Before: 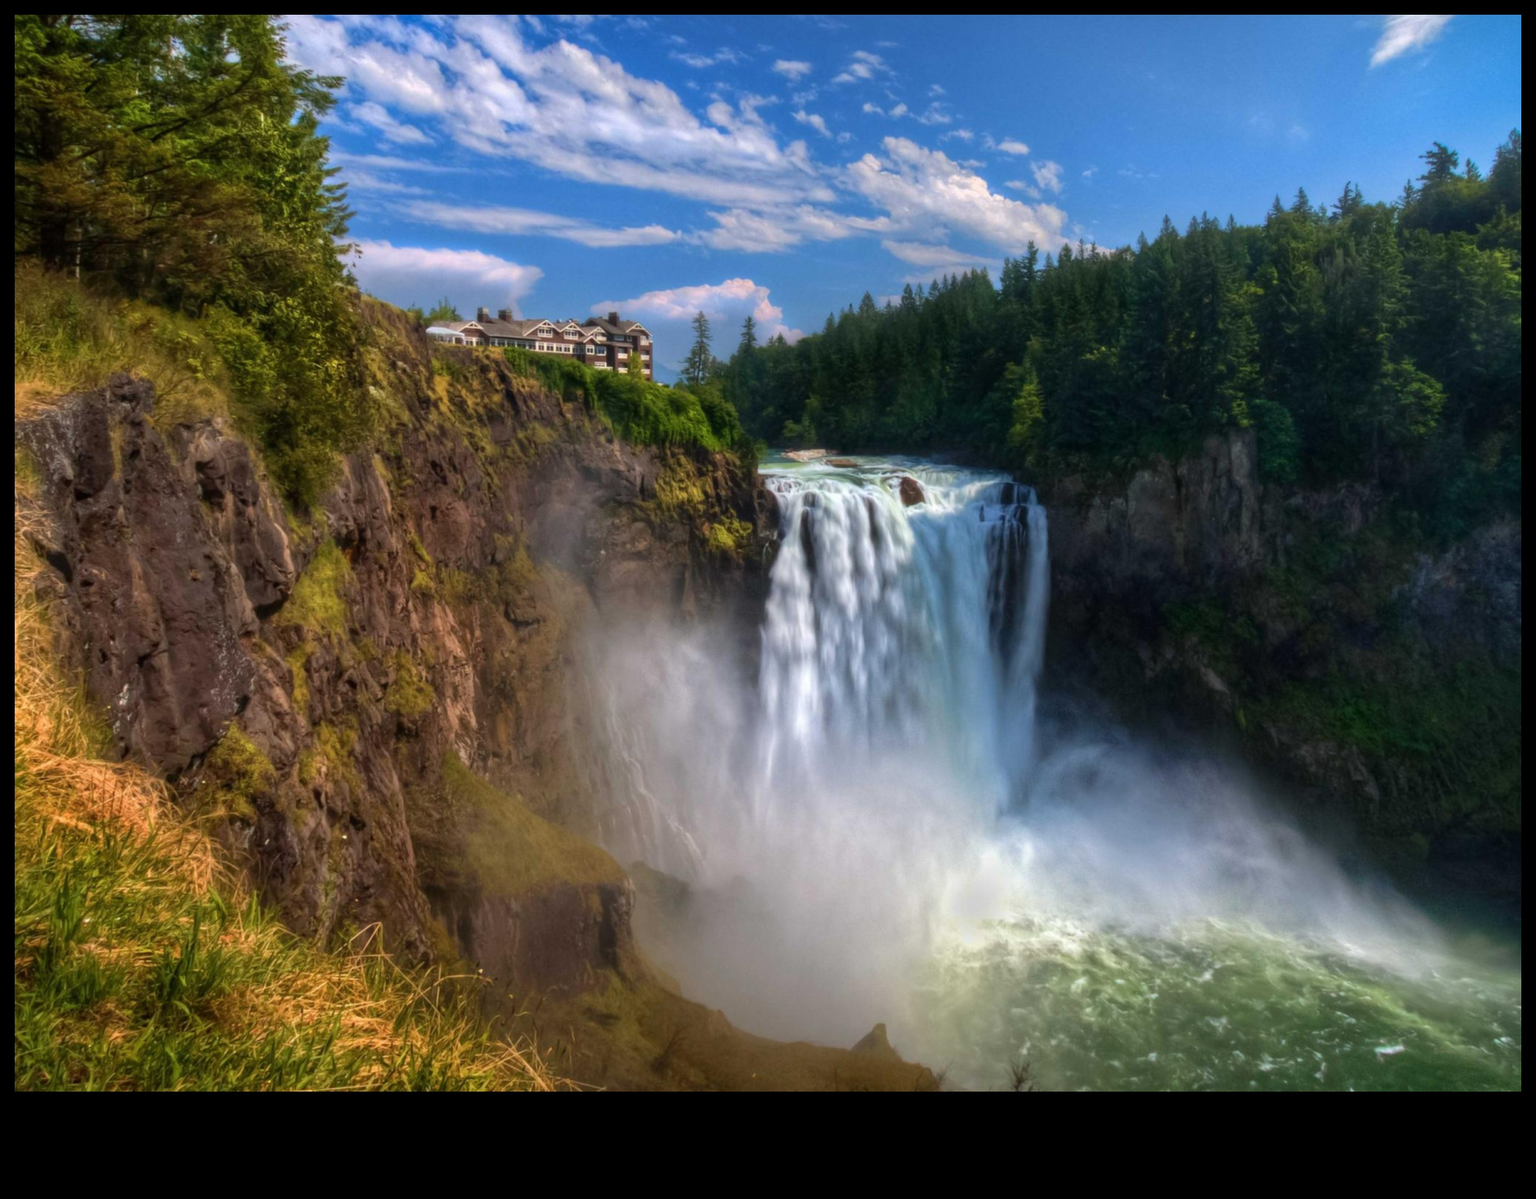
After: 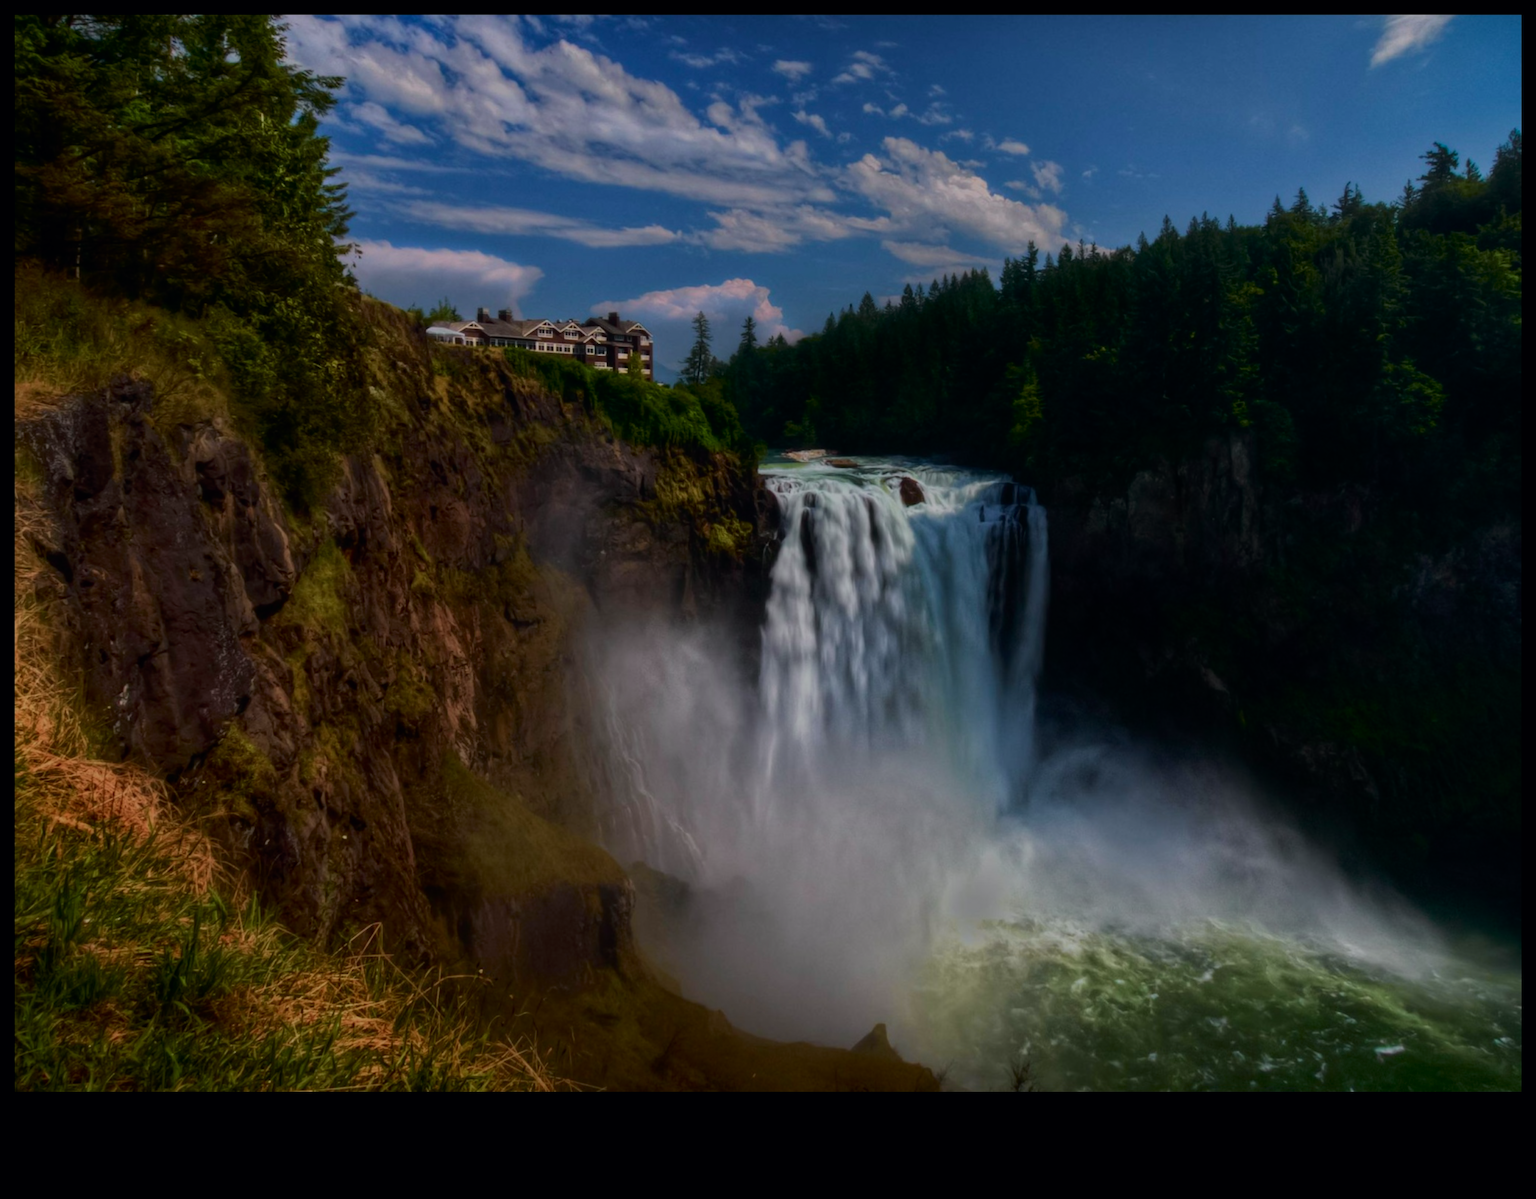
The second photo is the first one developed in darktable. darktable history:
tone equalizer: -8 EV -2 EV, -7 EV -2 EV, -6 EV -2 EV, -5 EV -2 EV, -4 EV -2 EV, -3 EV -2 EV, -2 EV -2 EV, -1 EV -1.63 EV, +0 EV -2 EV
tone curve: curves: ch0 [(0, 0) (0.051, 0.03) (0.096, 0.071) (0.241, 0.247) (0.455, 0.525) (0.594, 0.697) (0.741, 0.845) (0.871, 0.933) (1, 0.984)]; ch1 [(0, 0) (0.1, 0.038) (0.318, 0.243) (0.399, 0.351) (0.478, 0.469) (0.499, 0.499) (0.534, 0.549) (0.565, 0.594) (0.601, 0.634) (0.666, 0.7) (1, 1)]; ch2 [(0, 0) (0.453, 0.45) (0.479, 0.483) (0.504, 0.499) (0.52, 0.519) (0.541, 0.559) (0.592, 0.612) (0.824, 0.815) (1, 1)], color space Lab, independent channels, preserve colors none
